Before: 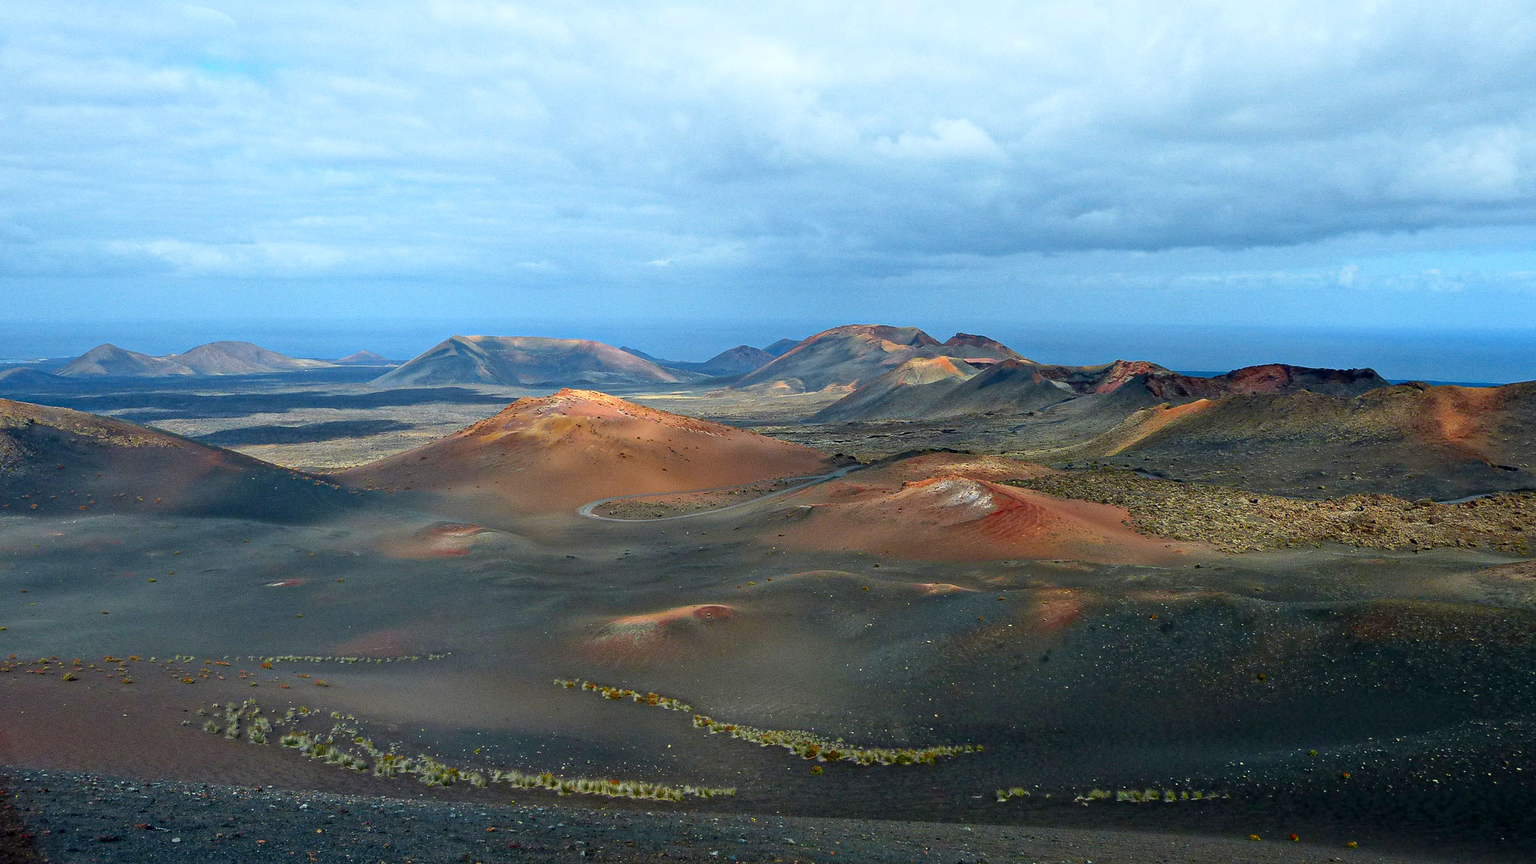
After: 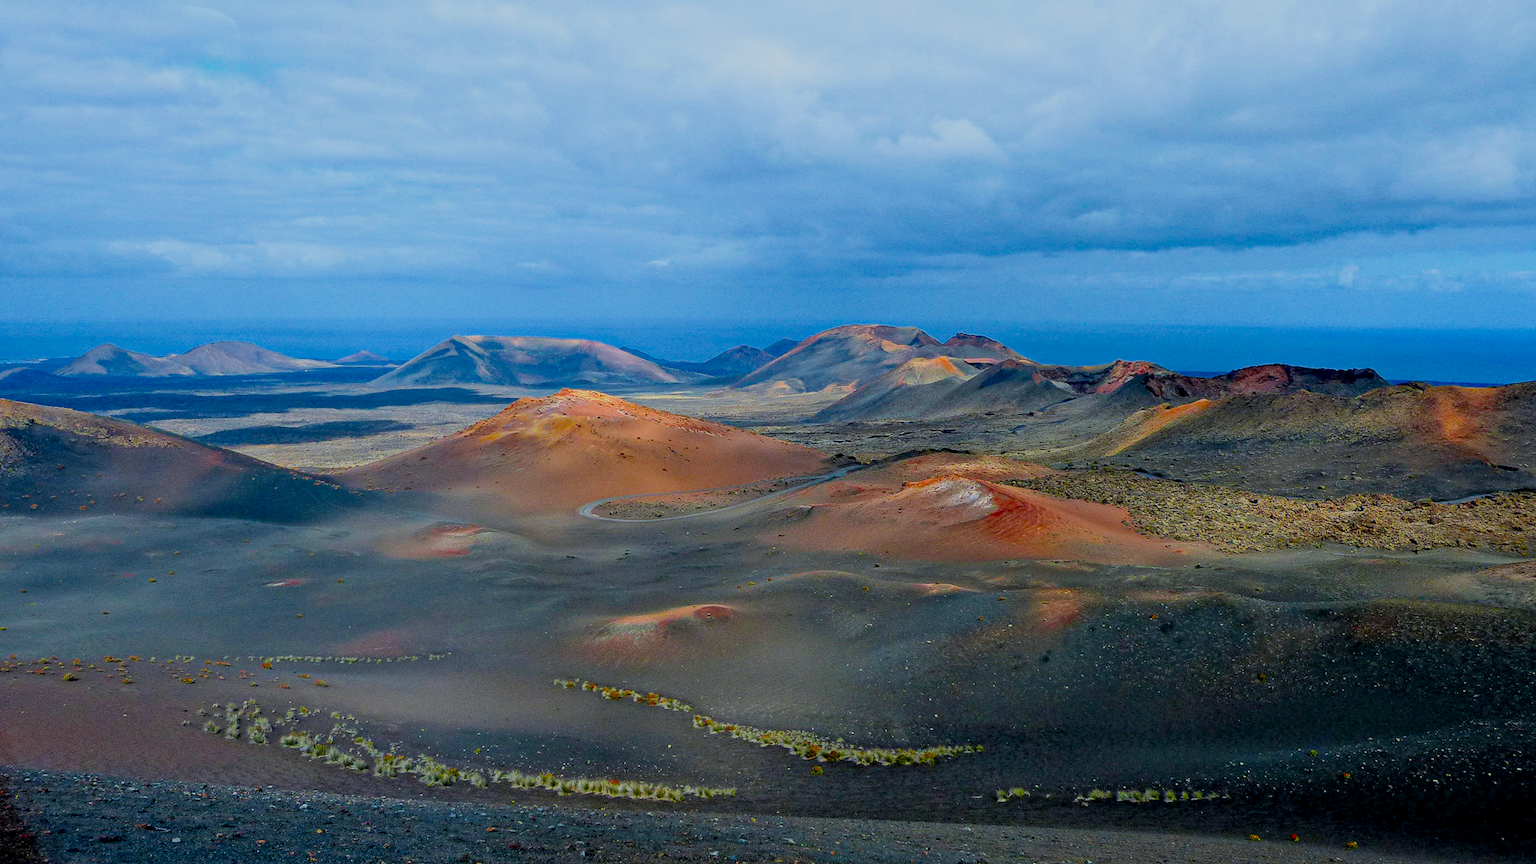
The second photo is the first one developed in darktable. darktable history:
filmic rgb: black relative exposure -8.79 EV, white relative exposure 4.98 EV, threshold 6 EV, target black luminance 0%, hardness 3.77, latitude 66.34%, contrast 0.822, highlights saturation mix 10%, shadows ↔ highlights balance 20%, add noise in highlights 0.1, color science v4 (2020), iterations of high-quality reconstruction 0, type of noise poissonian, enable highlight reconstruction true
local contrast: highlights 100%, shadows 100%, detail 120%, midtone range 0.2
color calibration: illuminant as shot in camera, x 0.358, y 0.373, temperature 4628.91 K
